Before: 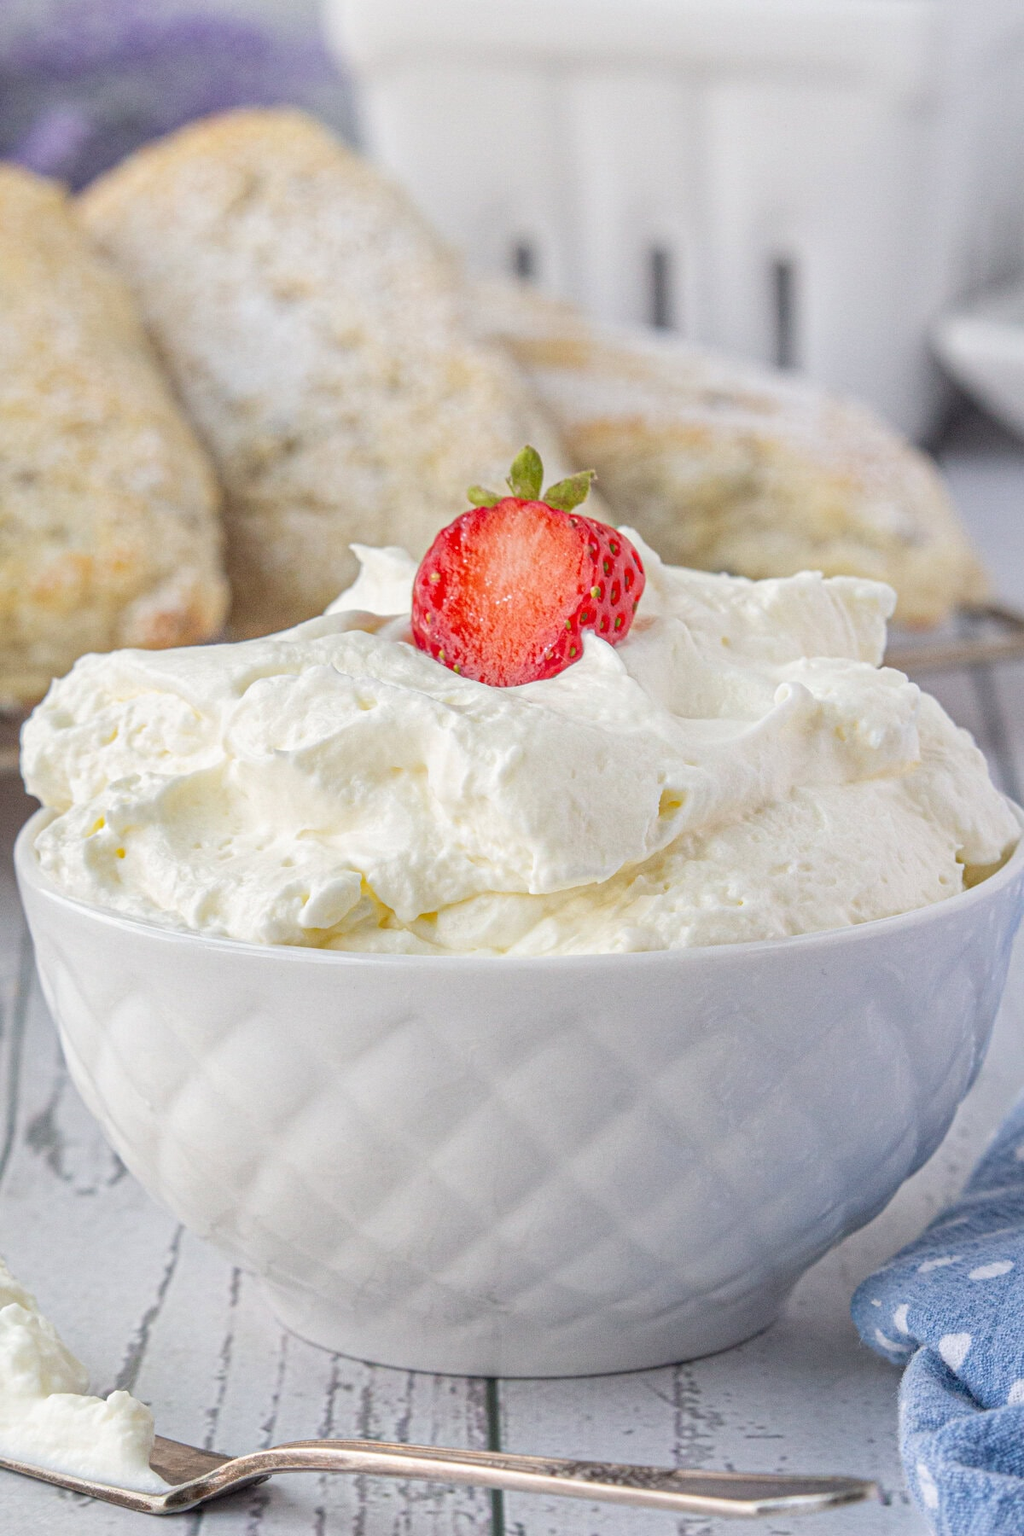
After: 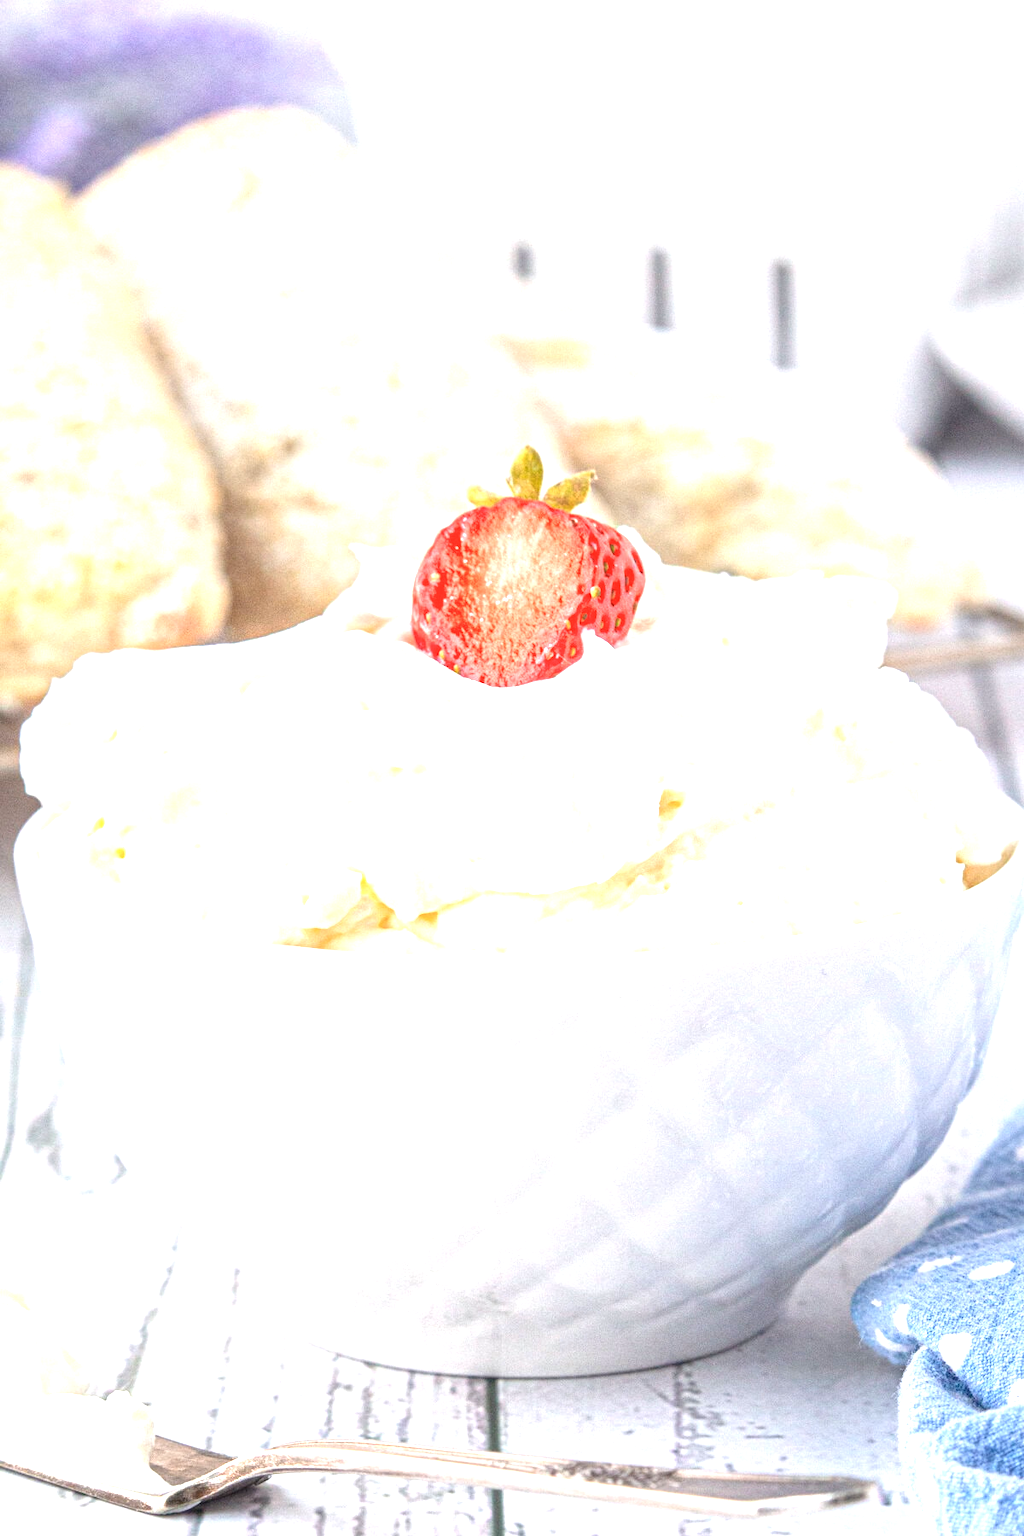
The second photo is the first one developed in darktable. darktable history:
exposure: black level correction 0, exposure 1.379 EV, compensate exposure bias true, compensate highlight preservation false
color zones: curves: ch1 [(0, 0.455) (0.063, 0.455) (0.286, 0.495) (0.429, 0.5) (0.571, 0.5) (0.714, 0.5) (0.857, 0.5) (1, 0.455)]; ch2 [(0, 0.532) (0.063, 0.521) (0.233, 0.447) (0.429, 0.489) (0.571, 0.5) (0.714, 0.5) (0.857, 0.5) (1, 0.532)]
